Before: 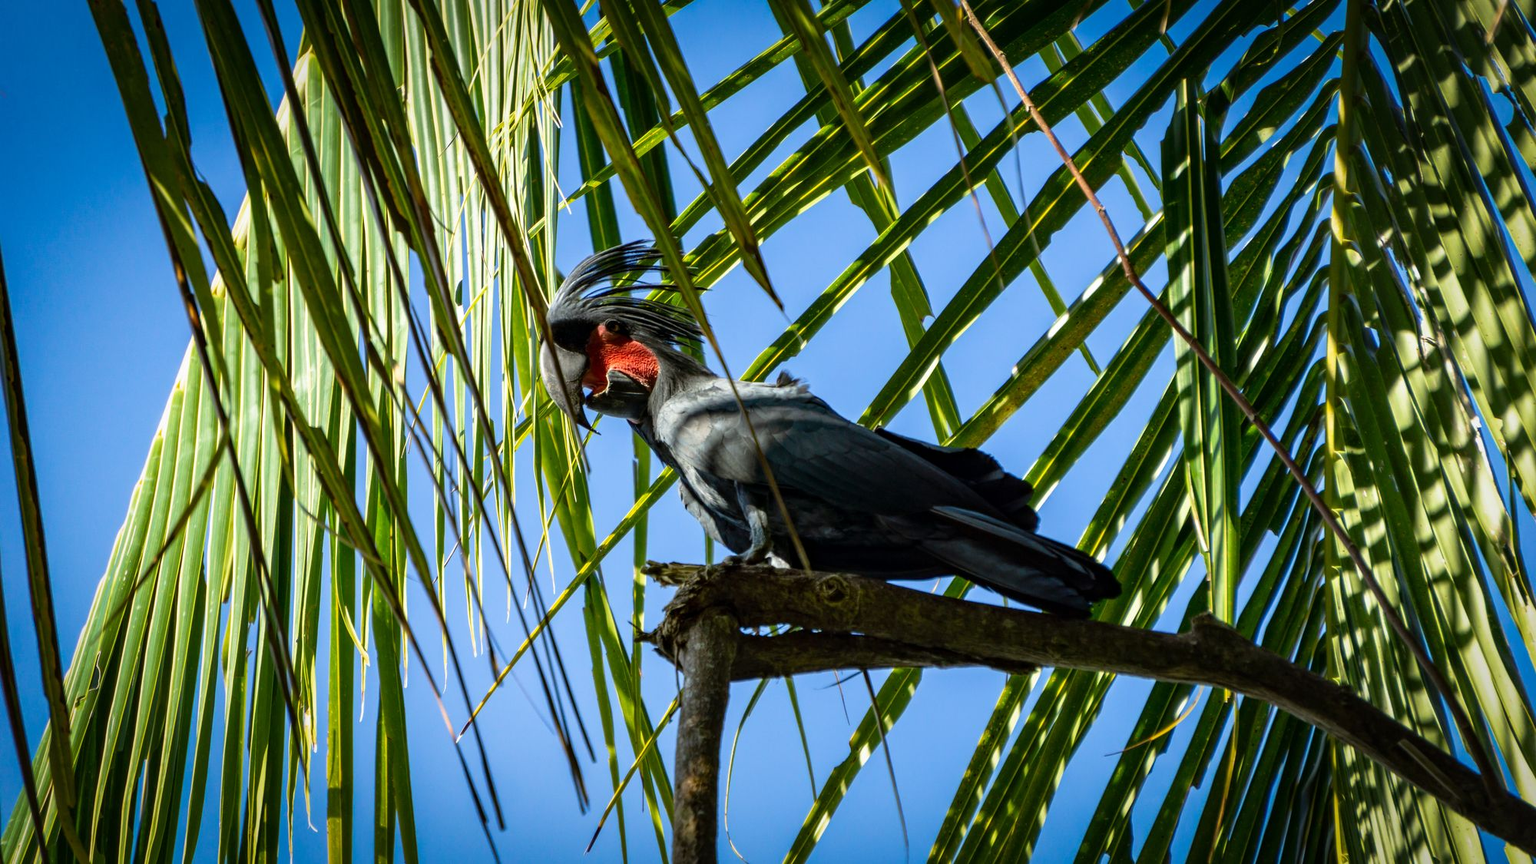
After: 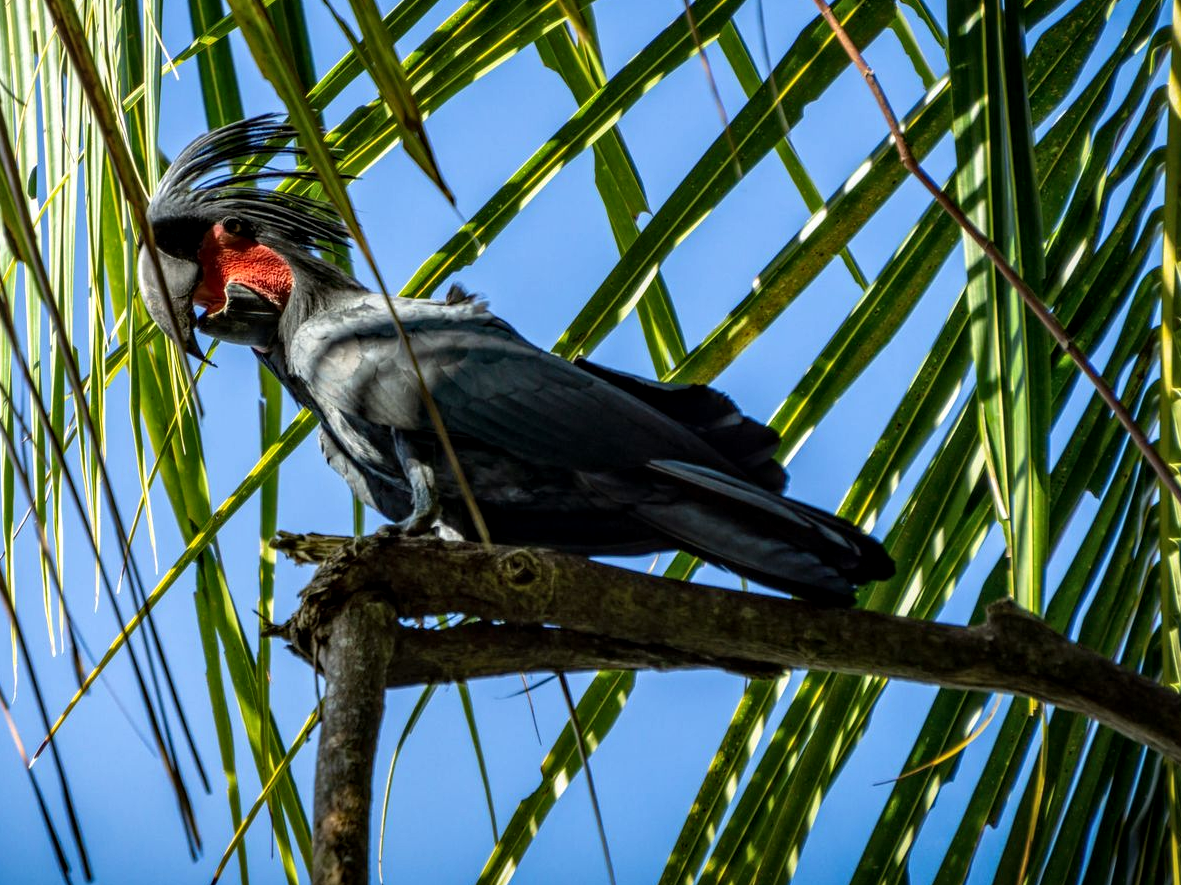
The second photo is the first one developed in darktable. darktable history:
crop and rotate: left 28.256%, top 17.734%, right 12.656%, bottom 3.573%
local contrast: detail 130%
